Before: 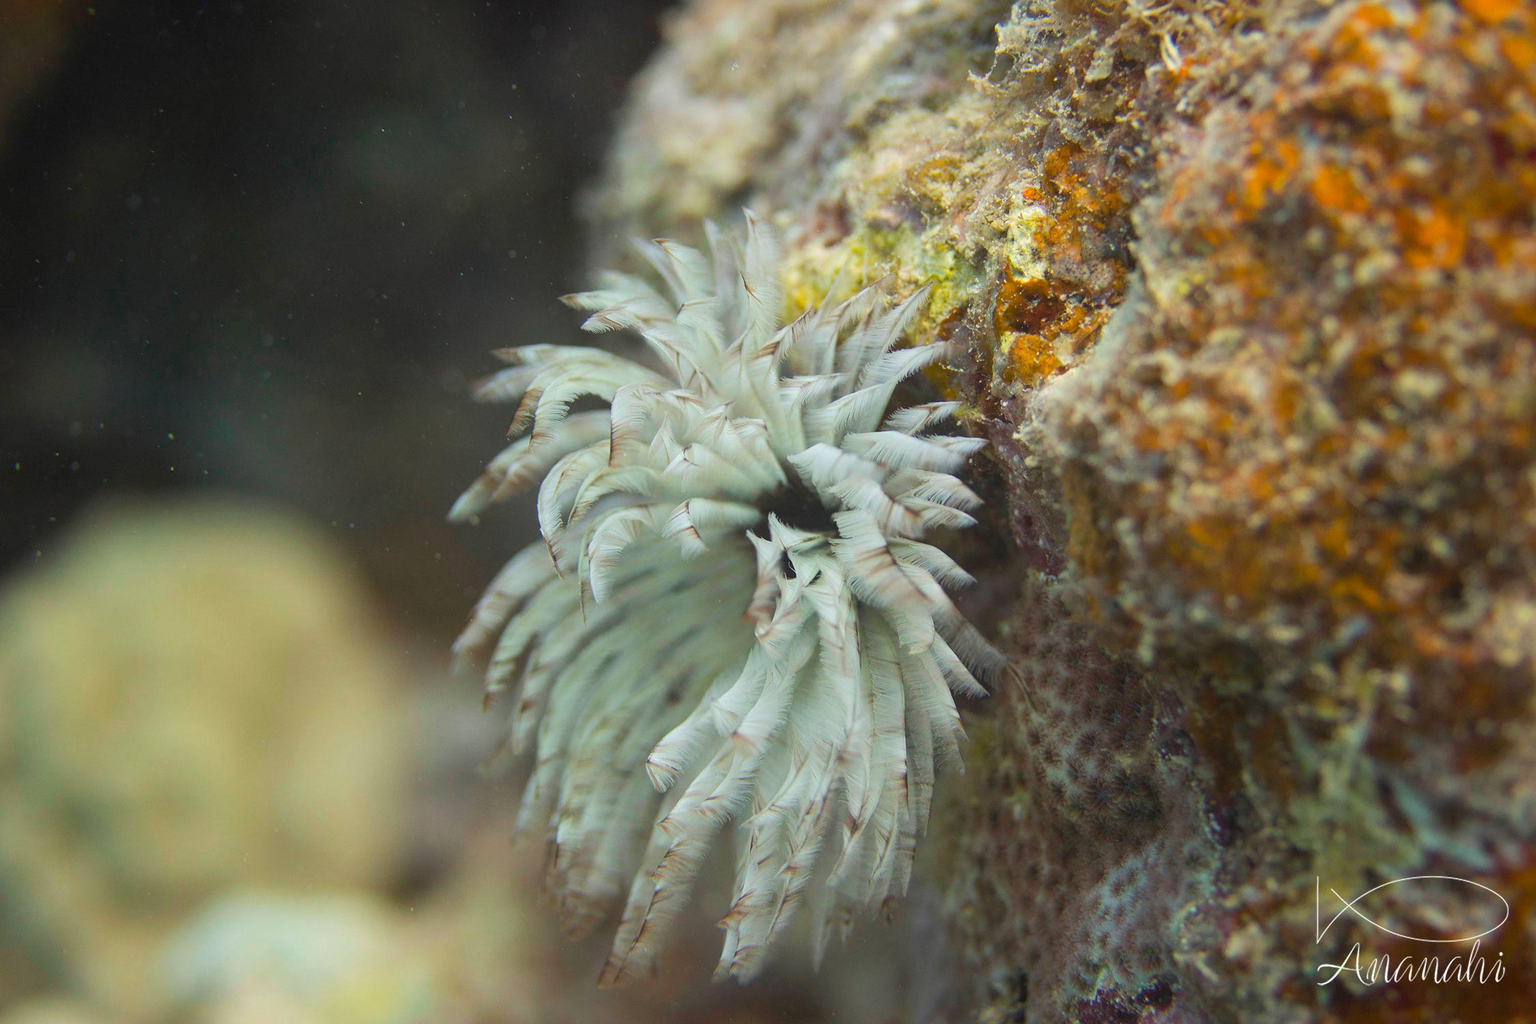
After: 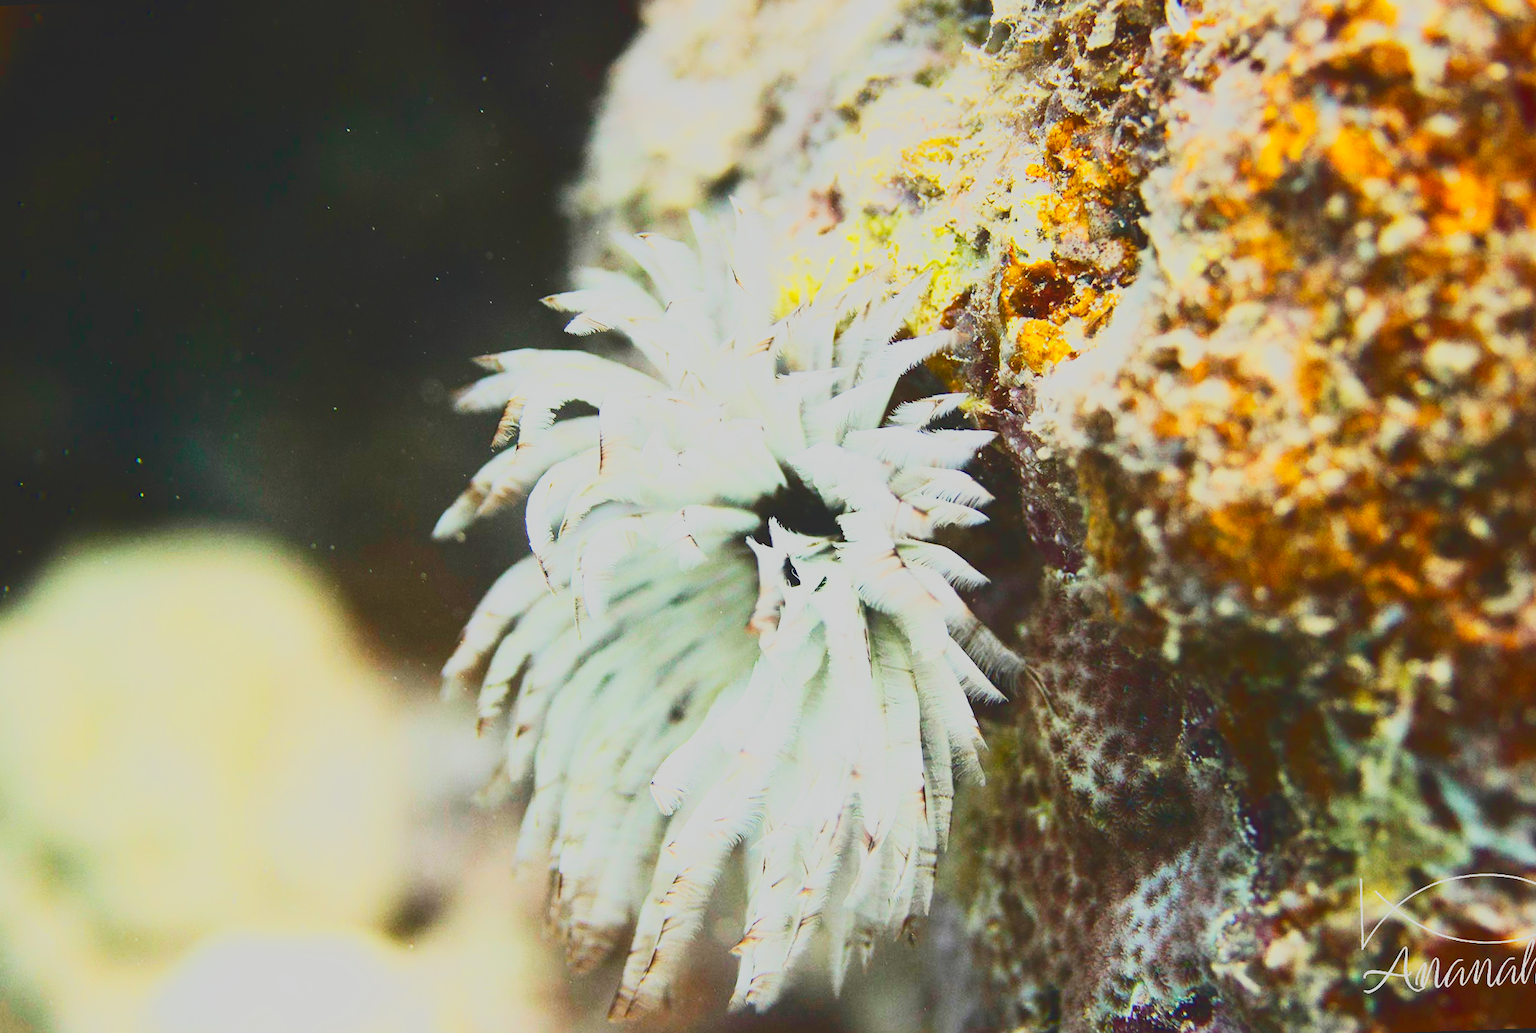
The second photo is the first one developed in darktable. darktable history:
graduated density: on, module defaults
tone curve: curves: ch0 [(0, 0.148) (0.191, 0.225) (0.712, 0.695) (0.864, 0.797) (1, 0.839)]
tone equalizer: -8 EV -0.75 EV, -7 EV -0.7 EV, -6 EV -0.6 EV, -5 EV -0.4 EV, -3 EV 0.4 EV, -2 EV 0.6 EV, -1 EV 0.7 EV, +0 EV 0.75 EV, edges refinement/feathering 500, mask exposure compensation -1.57 EV, preserve details no
base curve: curves: ch0 [(0, 0) (0.007, 0.004) (0.027, 0.03) (0.046, 0.07) (0.207, 0.54) (0.442, 0.872) (0.673, 0.972) (1, 1)], preserve colors none
rotate and perspective: rotation -2.12°, lens shift (vertical) 0.009, lens shift (horizontal) -0.008, automatic cropping original format, crop left 0.036, crop right 0.964, crop top 0.05, crop bottom 0.959
